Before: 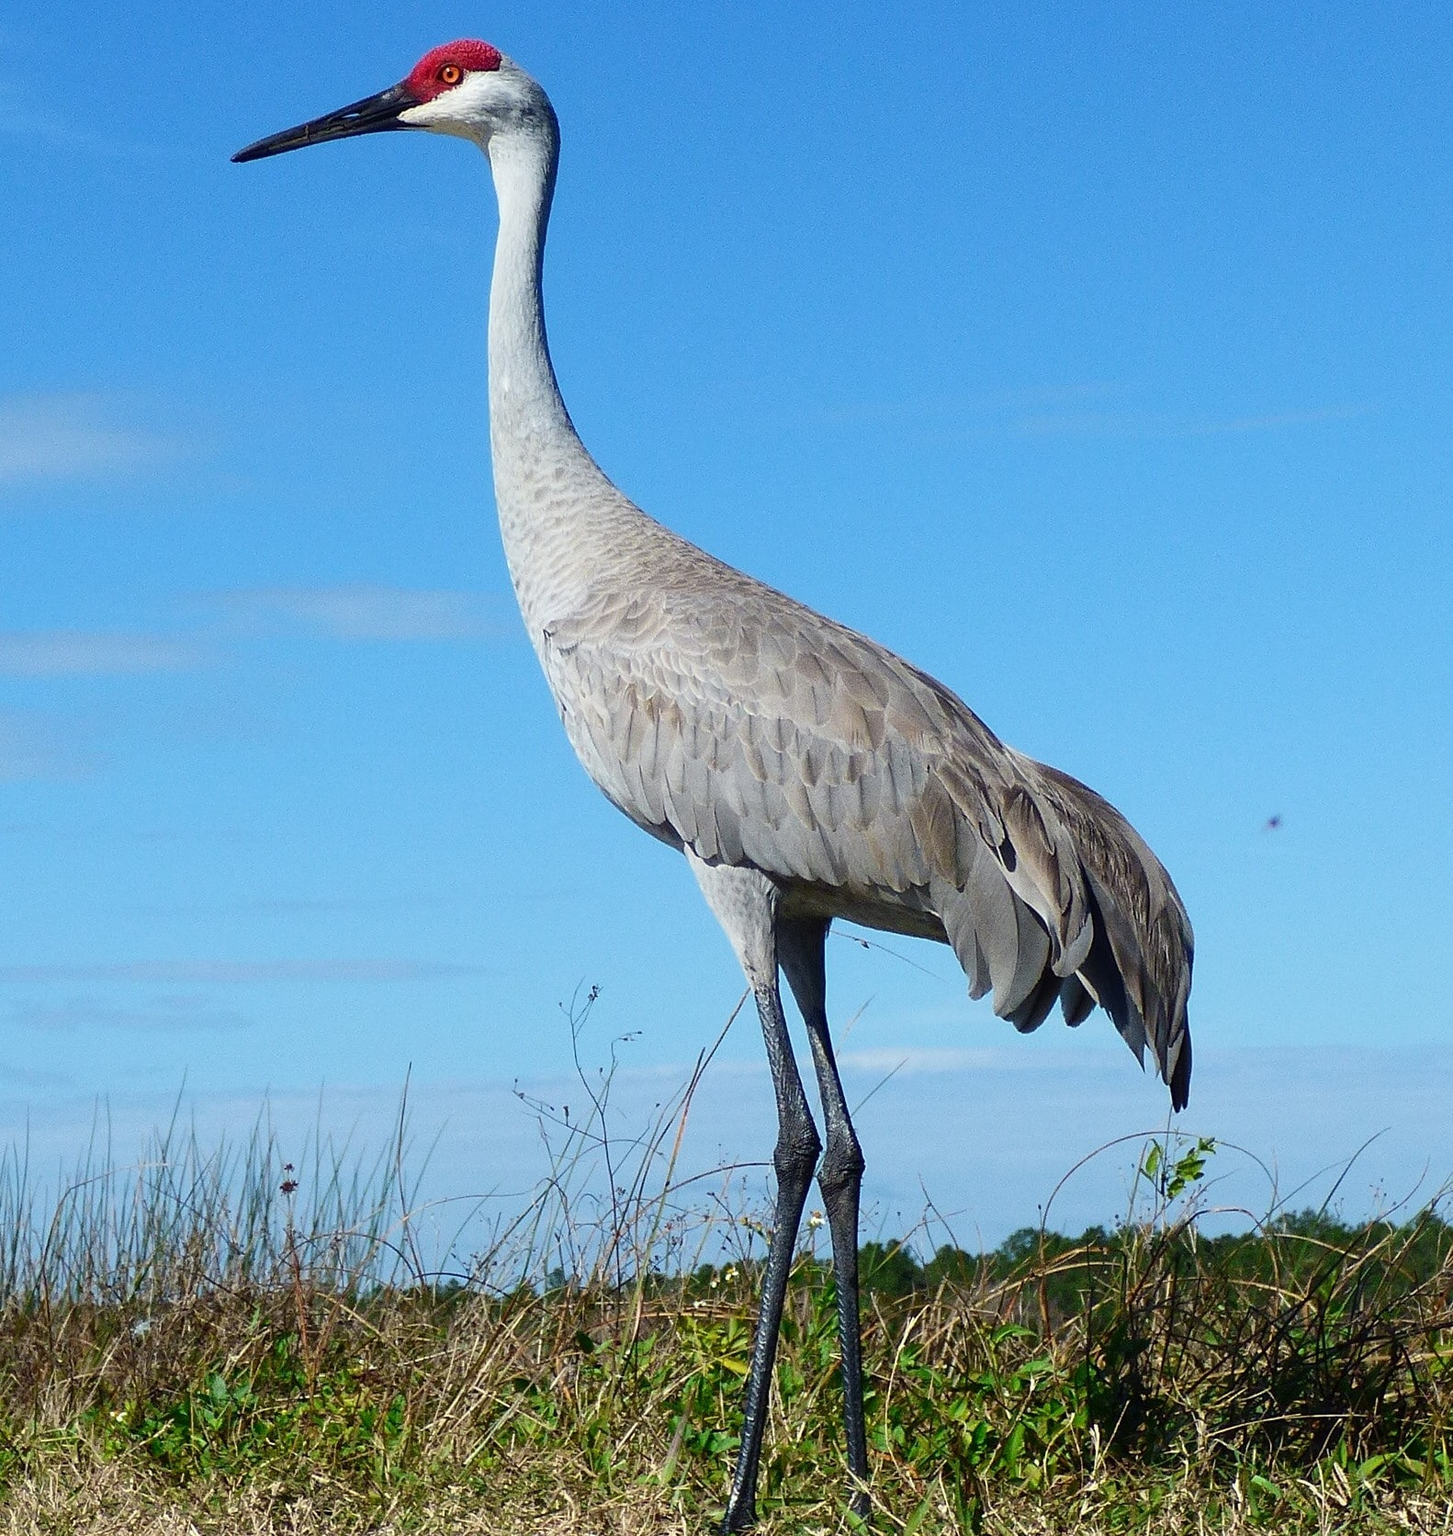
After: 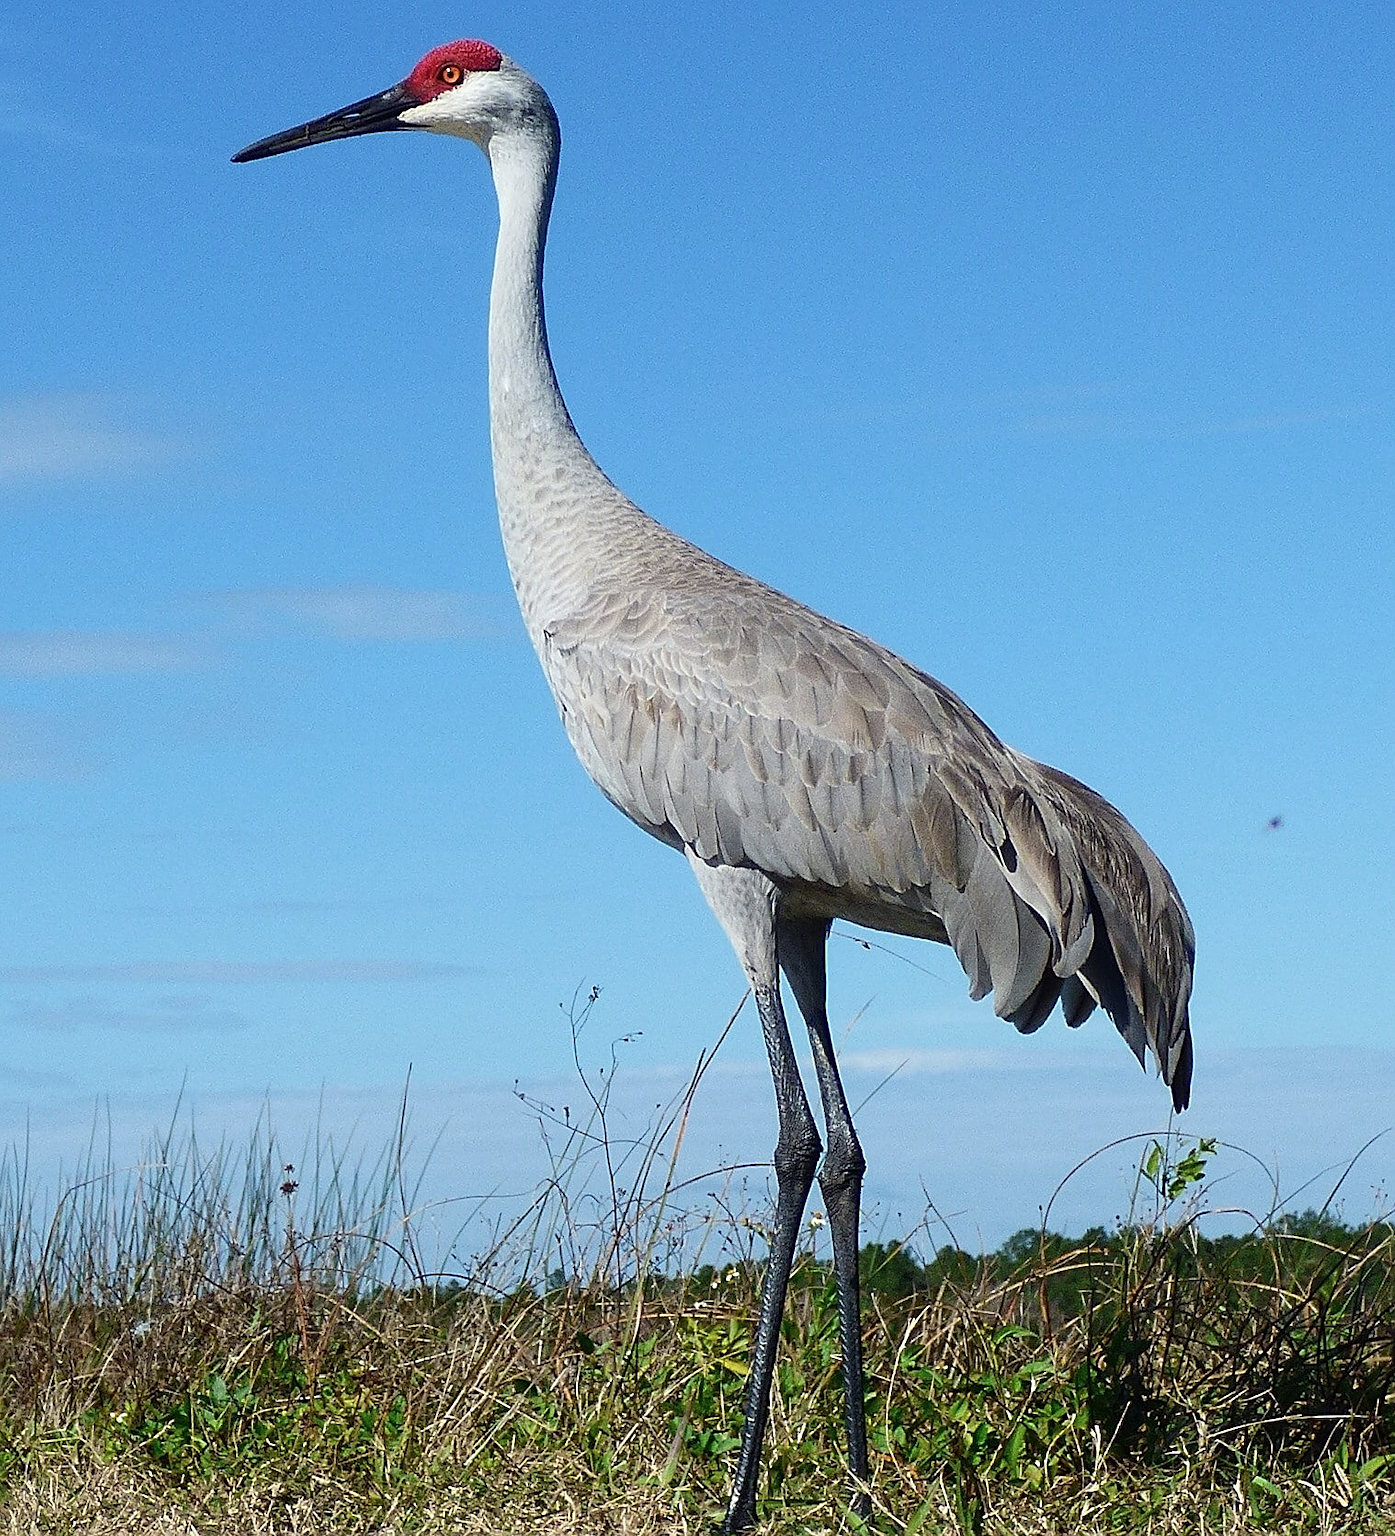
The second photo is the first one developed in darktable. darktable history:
sharpen: on, module defaults
crop: right 3.983%, bottom 0.042%
contrast brightness saturation: saturation -0.089
